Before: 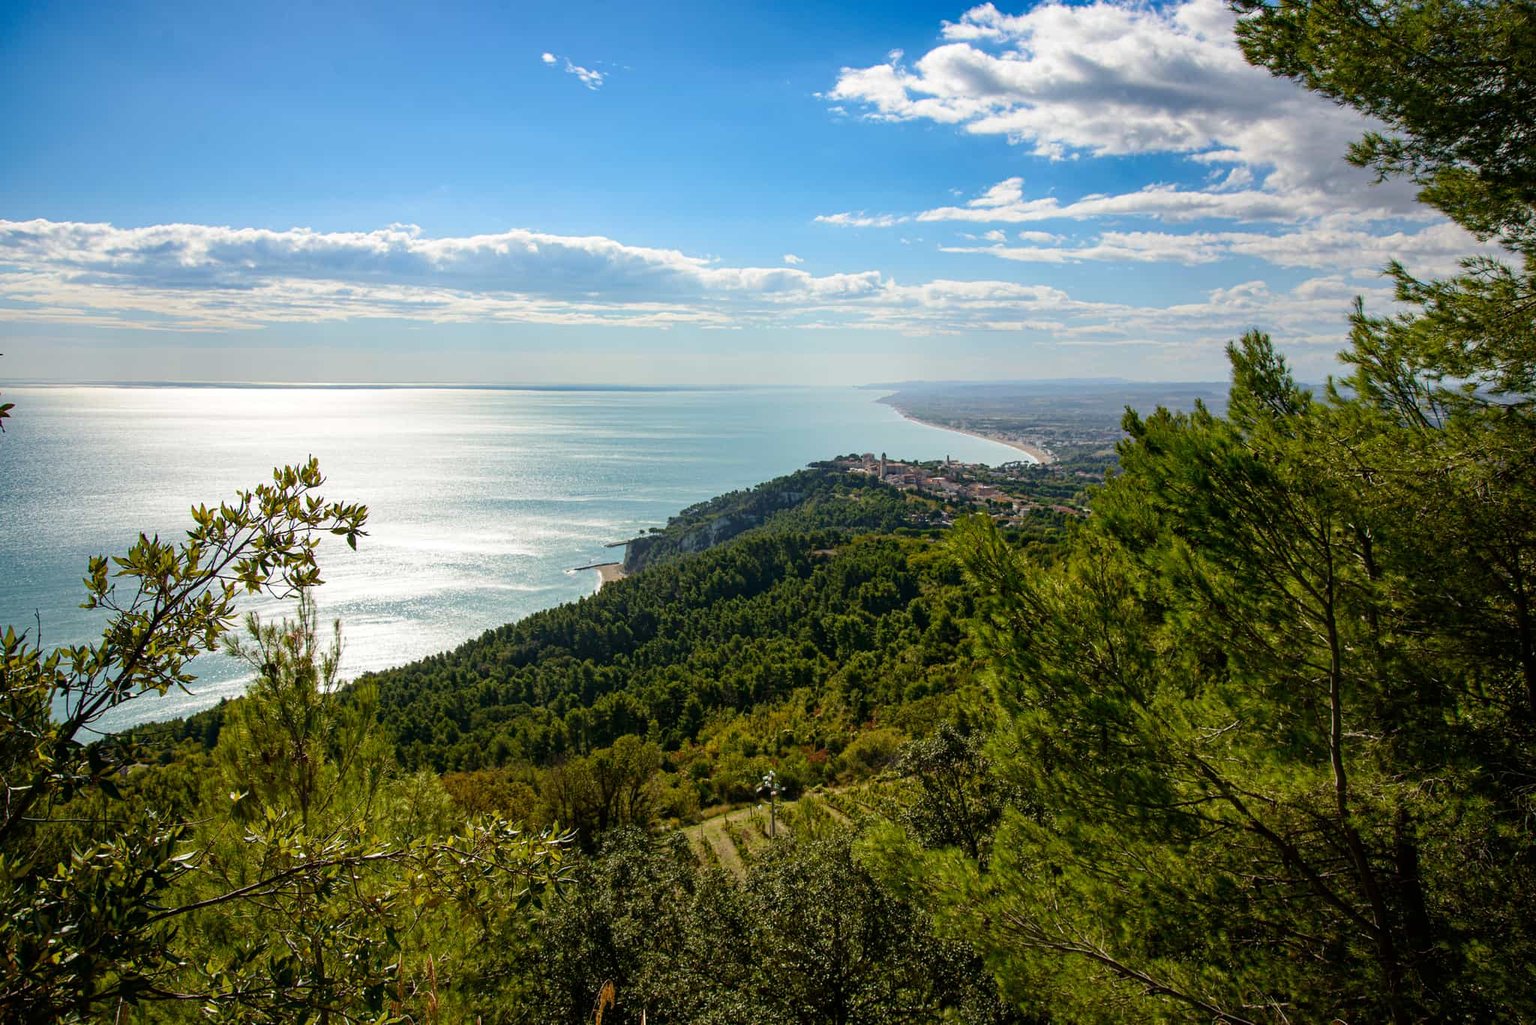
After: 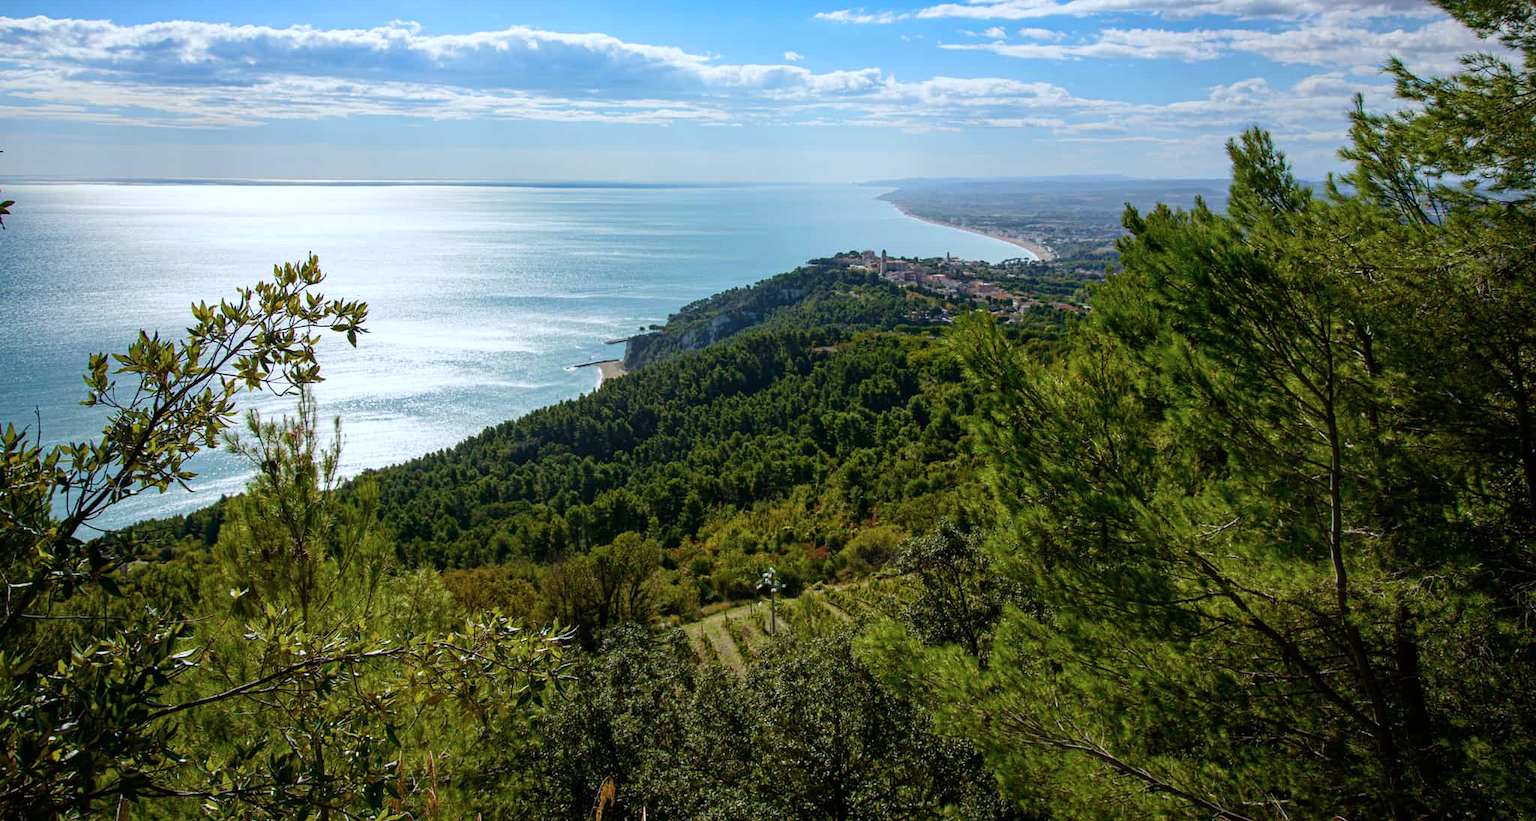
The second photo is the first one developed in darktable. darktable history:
crop and rotate: top 19.892%
color calibration: x 0.369, y 0.382, temperature 4315.36 K
